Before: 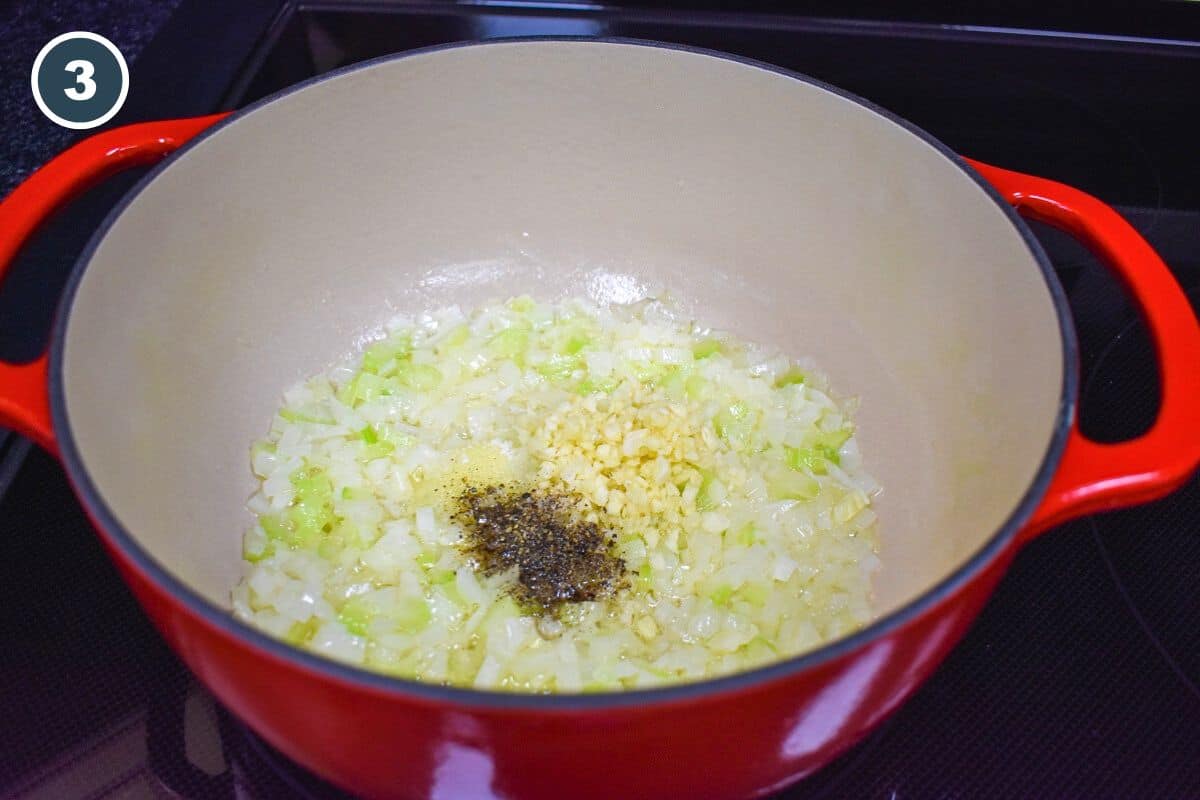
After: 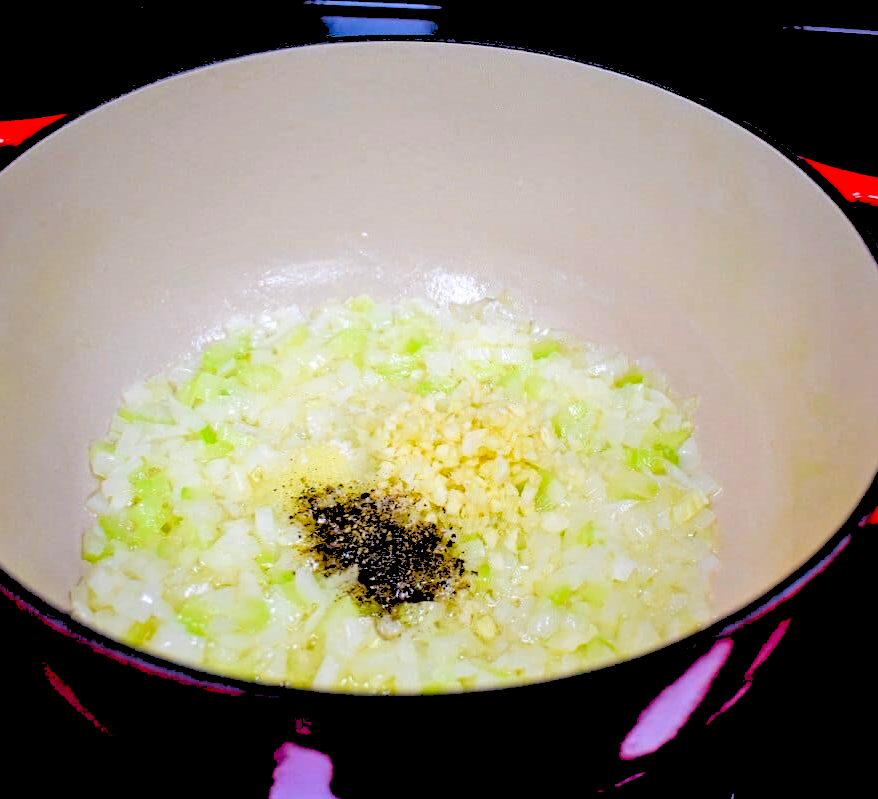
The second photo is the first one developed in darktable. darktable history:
exposure: black level correction 0.047, exposure 0.013 EV, compensate highlight preservation false
crop: left 13.443%, right 13.31%
rgb levels: levels [[0.027, 0.429, 0.996], [0, 0.5, 1], [0, 0.5, 1]]
